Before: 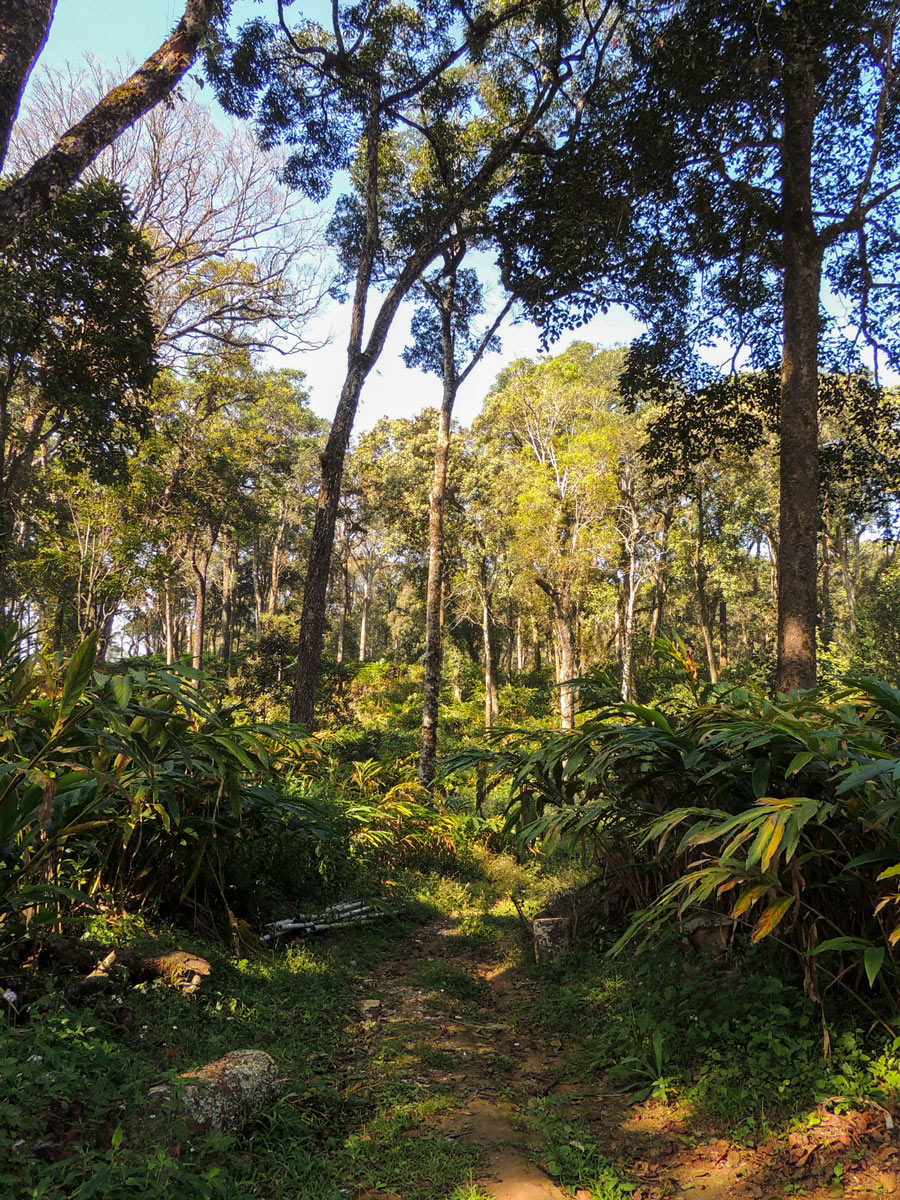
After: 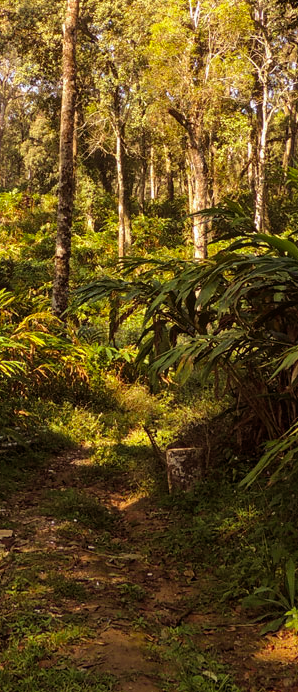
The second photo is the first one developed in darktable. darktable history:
crop: left 40.878%, top 39.176%, right 25.993%, bottom 3.081%
velvia: on, module defaults
rgb levels: mode RGB, independent channels, levels [[0, 0.5, 1], [0, 0.521, 1], [0, 0.536, 1]]
